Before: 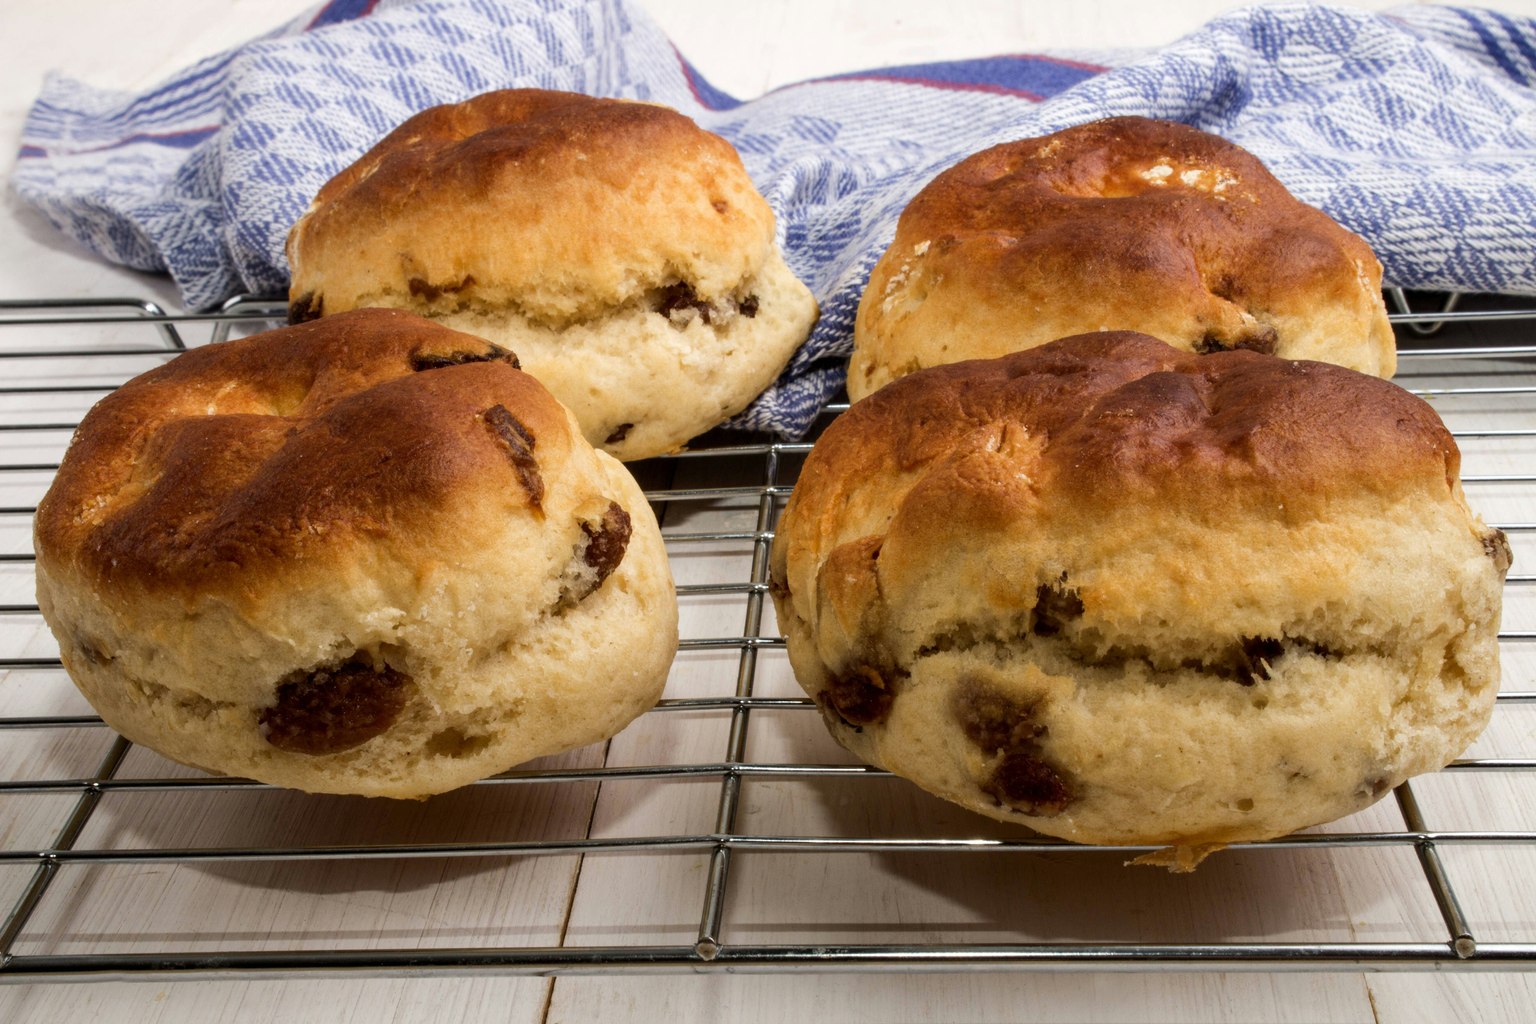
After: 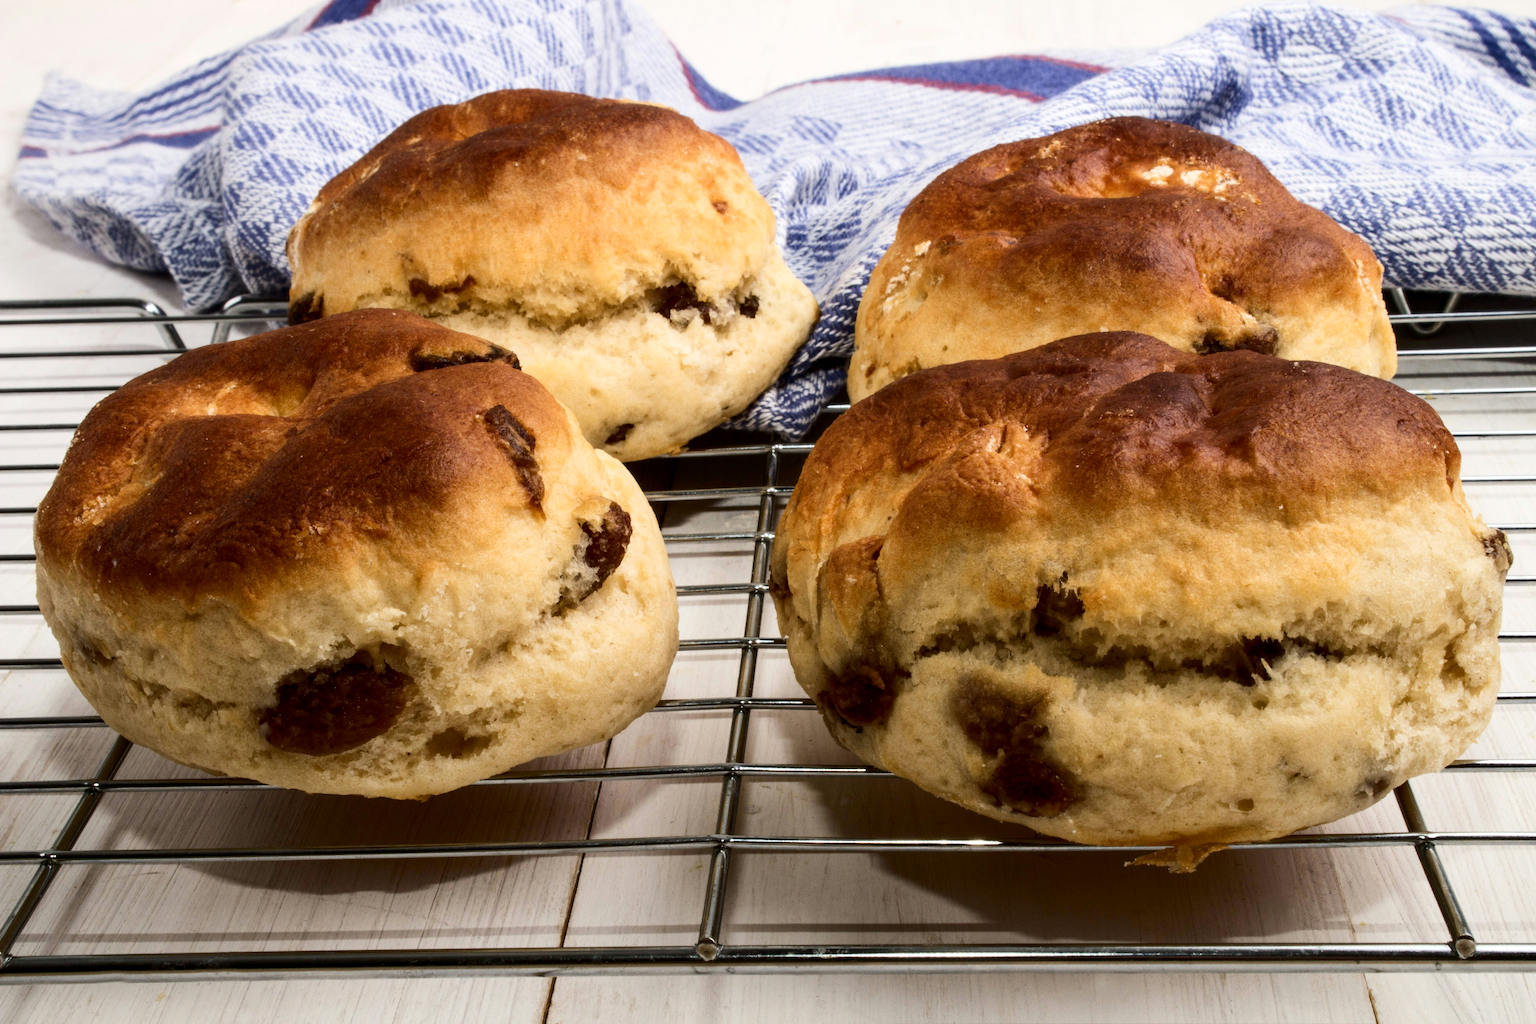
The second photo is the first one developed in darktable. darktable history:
tone equalizer: on, module defaults
contrast brightness saturation: contrast 0.22
